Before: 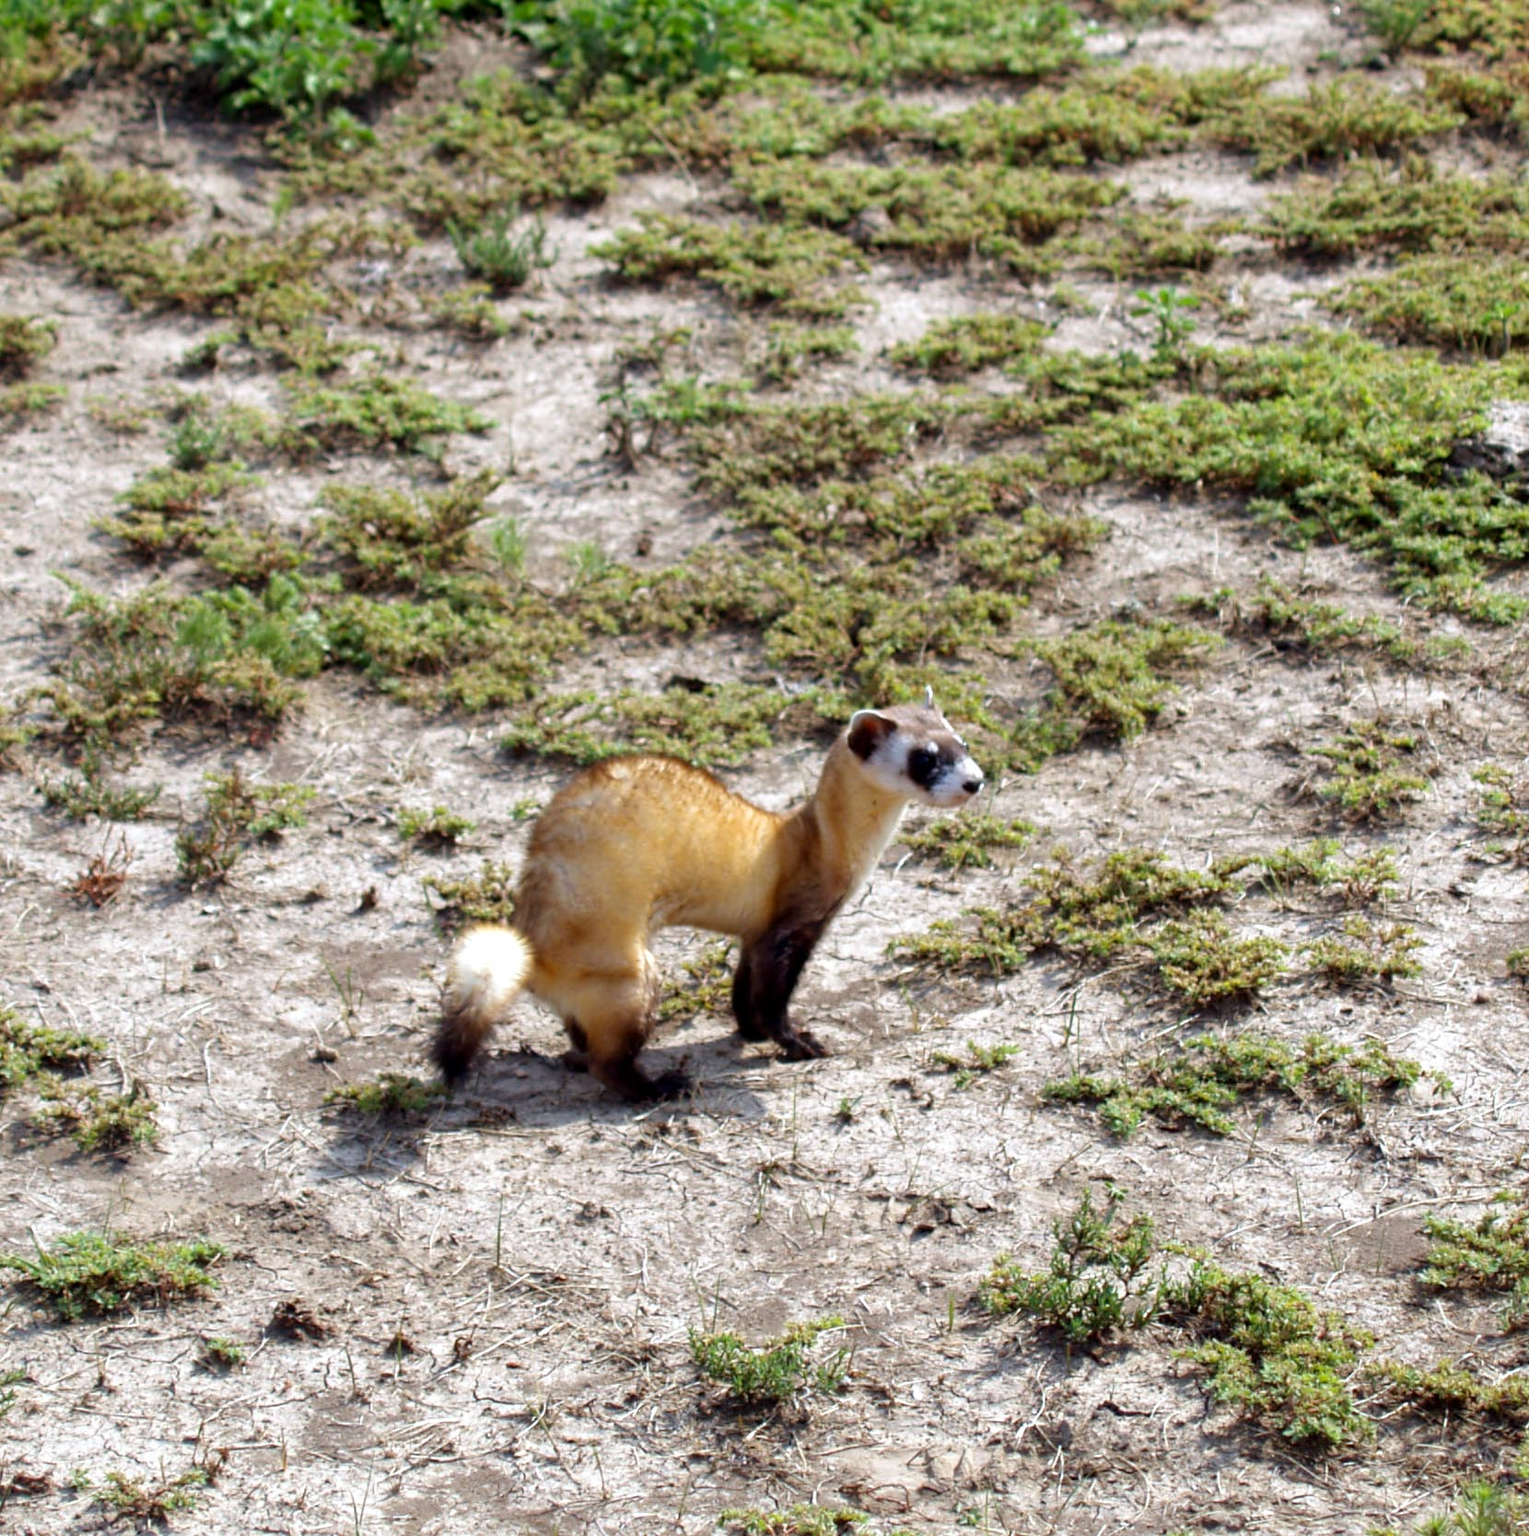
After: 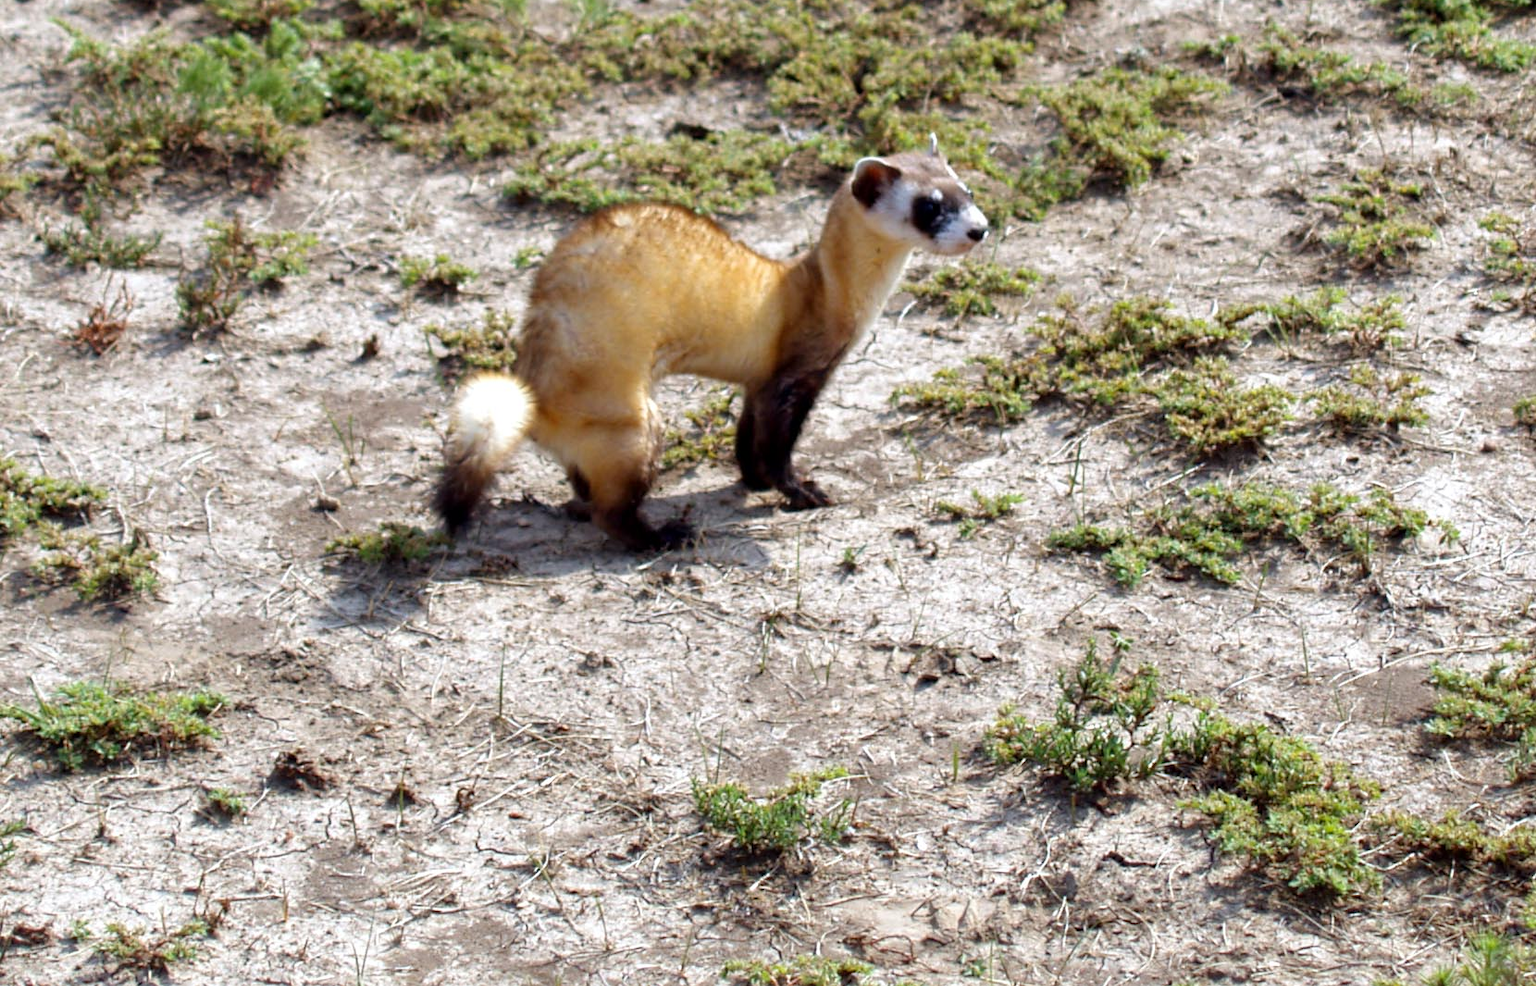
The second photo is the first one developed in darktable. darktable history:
crop and rotate: top 36.078%
